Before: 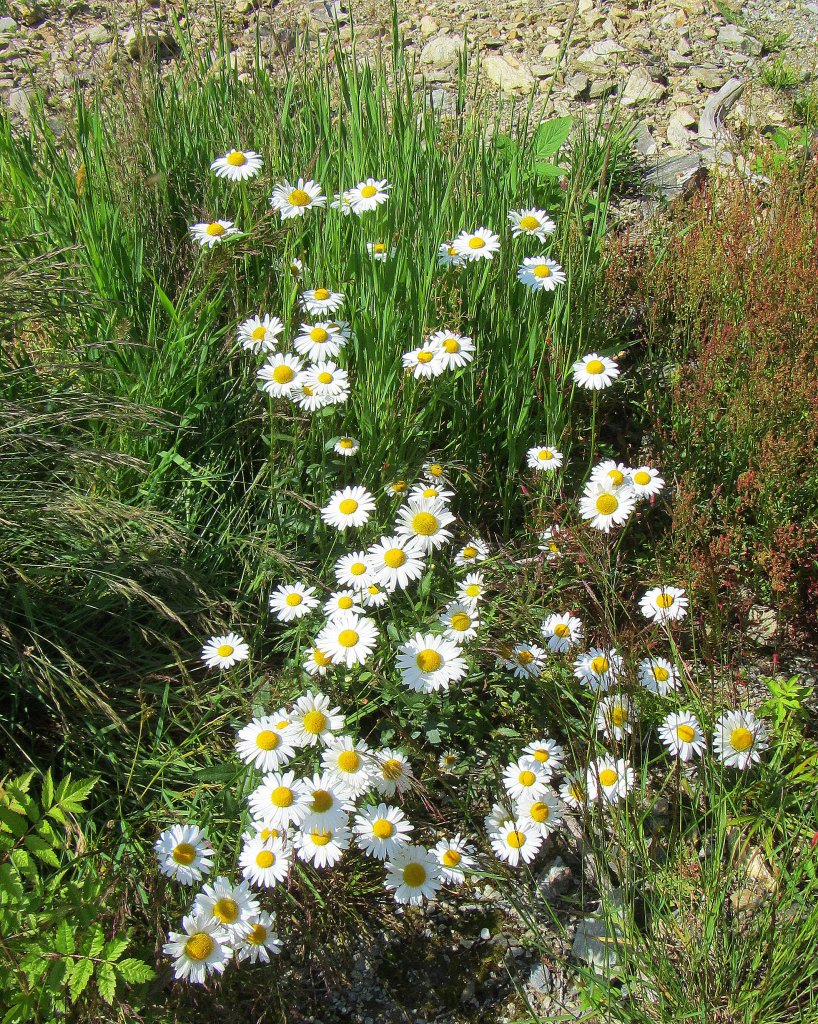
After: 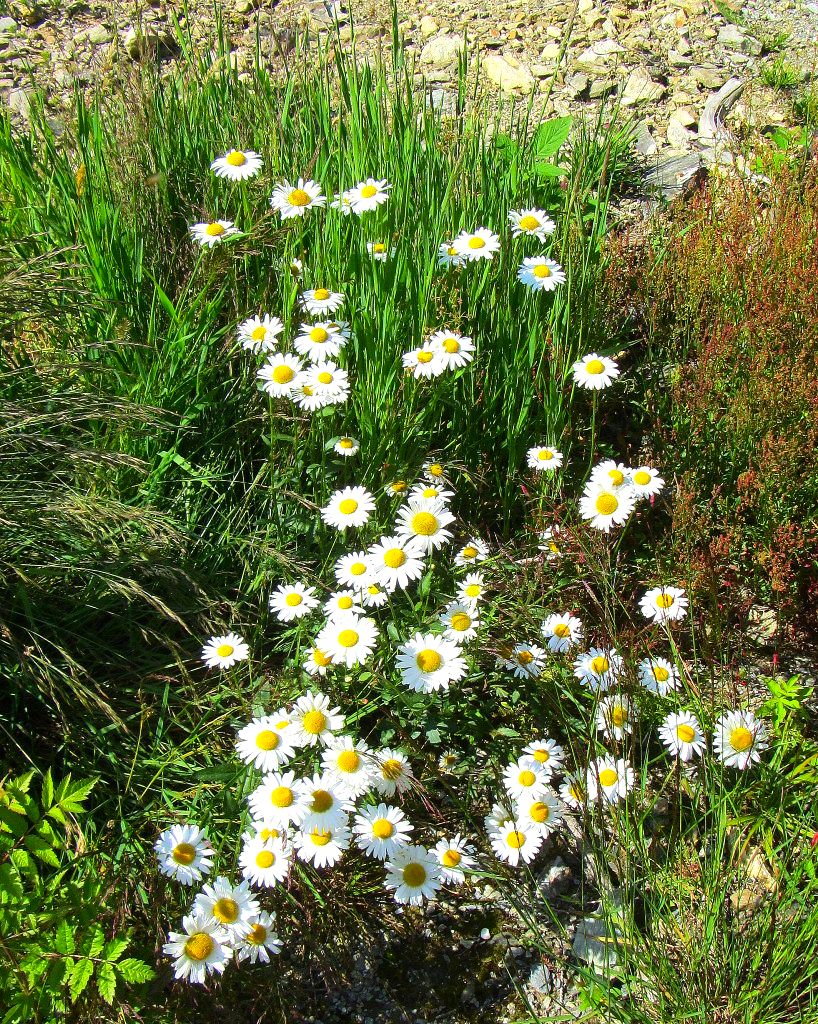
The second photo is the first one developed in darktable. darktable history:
contrast brightness saturation: contrast 0.092, saturation 0.28
tone equalizer: -8 EV -0.382 EV, -7 EV -0.404 EV, -6 EV -0.36 EV, -5 EV -0.256 EV, -3 EV 0.235 EV, -2 EV 0.362 EV, -1 EV 0.412 EV, +0 EV 0.393 EV, edges refinement/feathering 500, mask exposure compensation -1.57 EV, preserve details no
